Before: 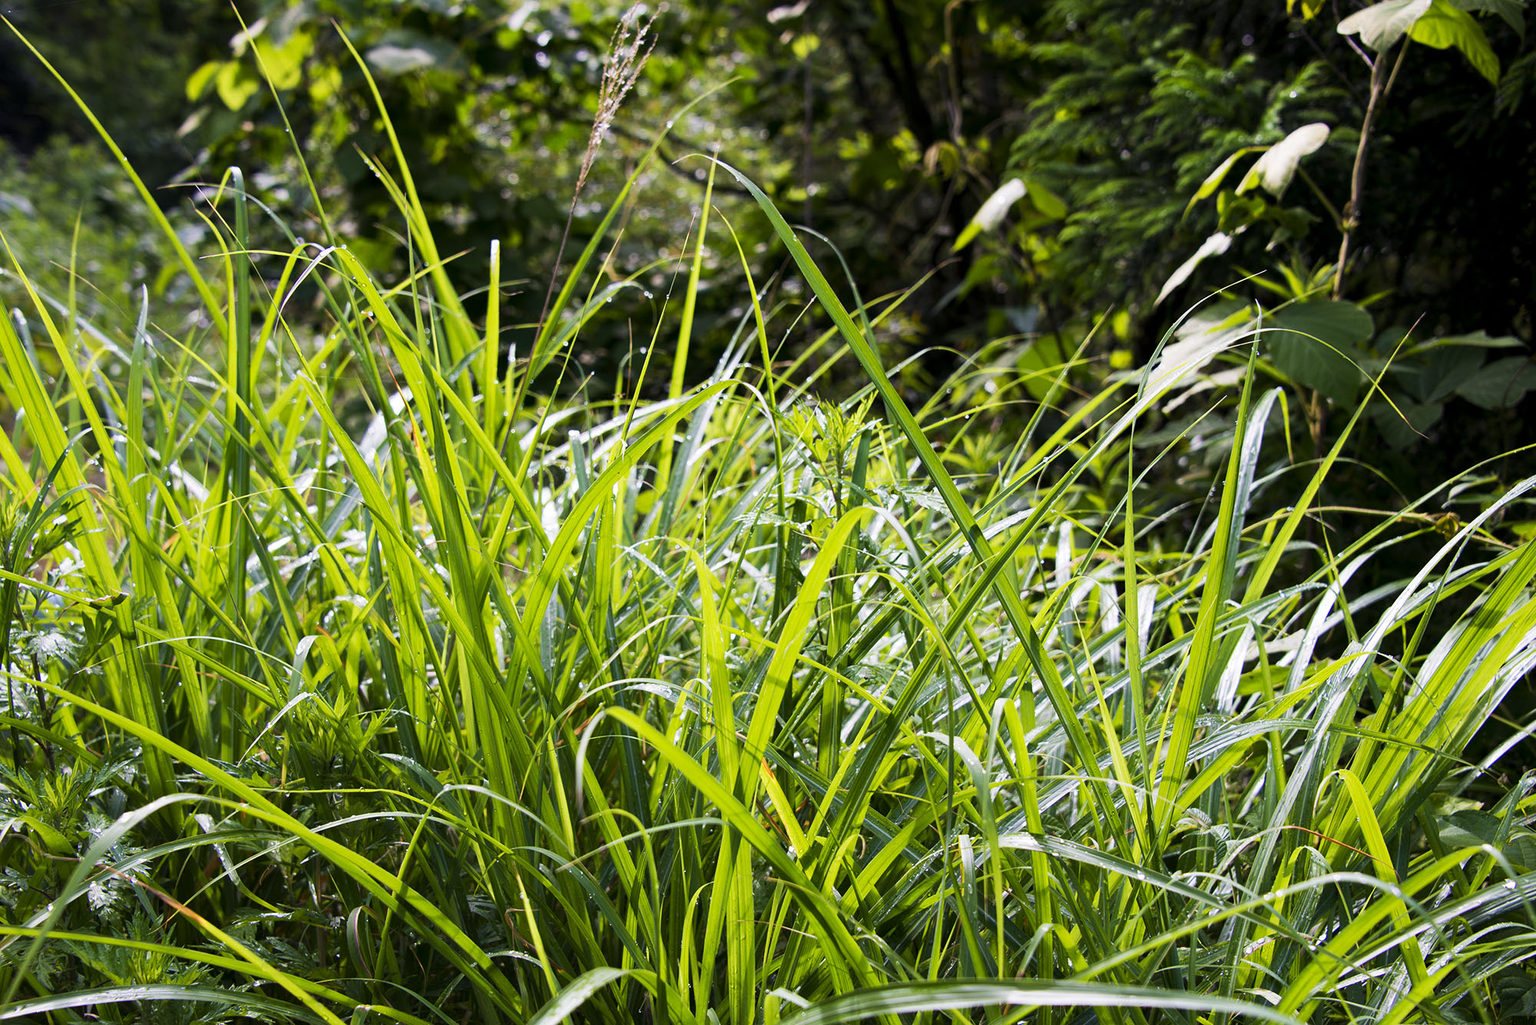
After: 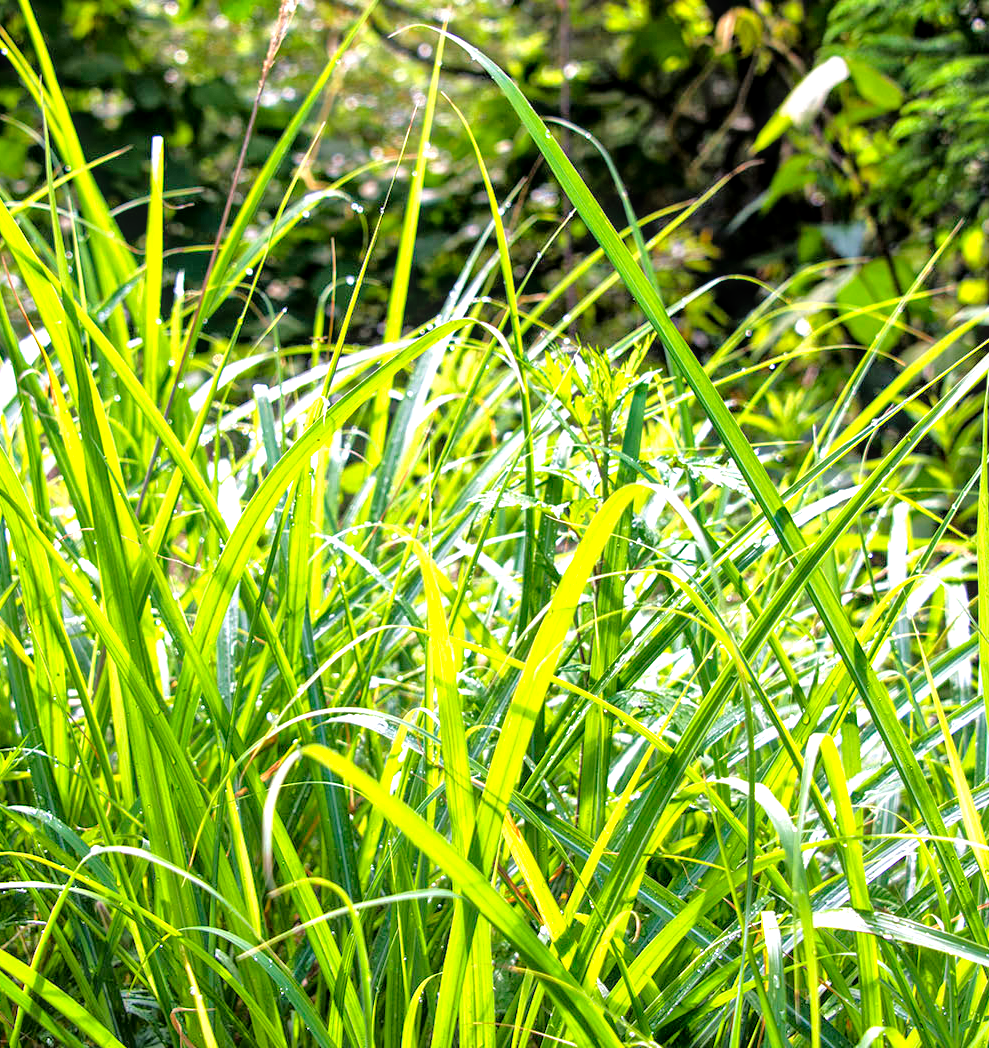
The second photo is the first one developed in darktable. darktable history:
local contrast: detail 130%
tone equalizer: -7 EV 0.15 EV, -6 EV 0.6 EV, -5 EV 1.15 EV, -4 EV 1.33 EV, -3 EV 1.15 EV, -2 EV 0.6 EV, -1 EV 0.15 EV, mask exposure compensation -0.5 EV
exposure: black level correction 0, exposure 0.7 EV, compensate exposure bias true, compensate highlight preservation false
crop and rotate: angle 0.02°, left 24.353%, top 13.219%, right 26.156%, bottom 8.224%
